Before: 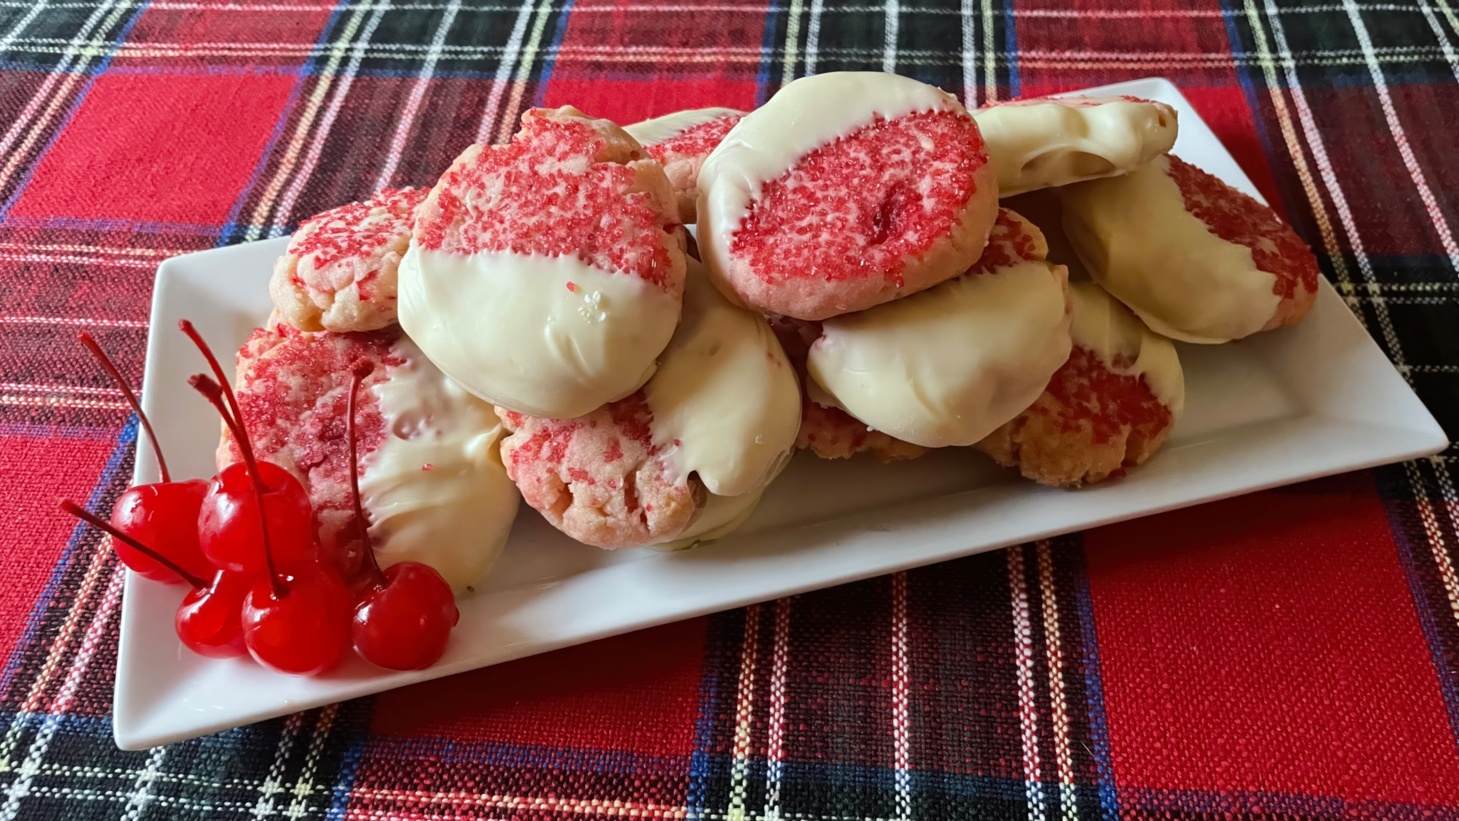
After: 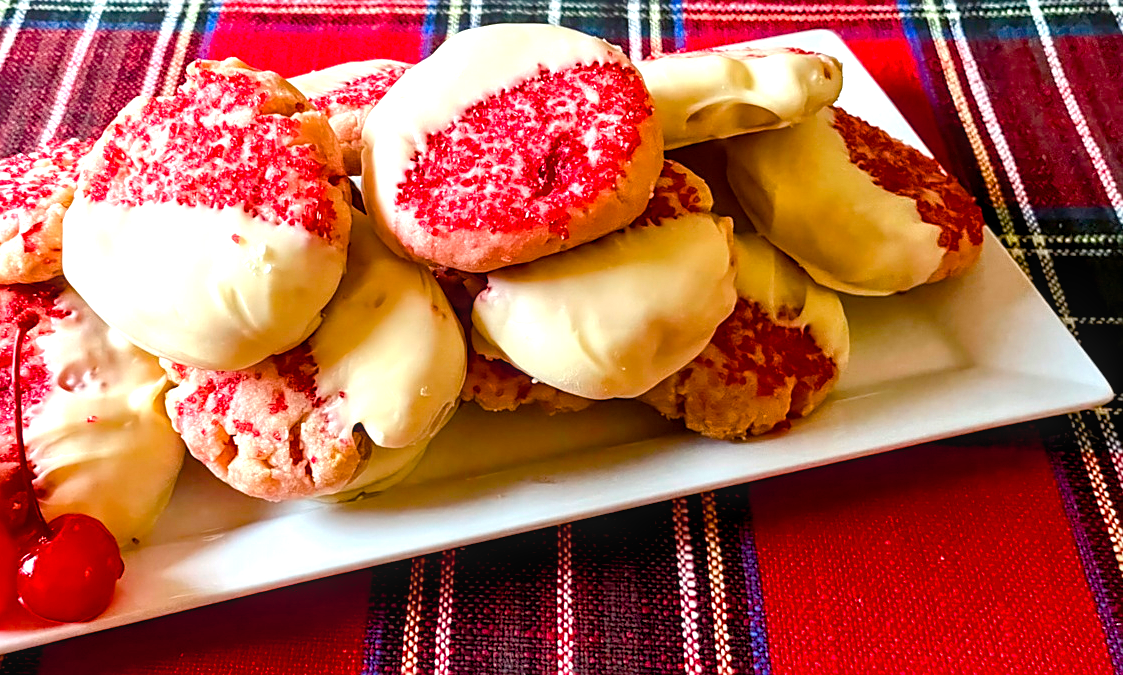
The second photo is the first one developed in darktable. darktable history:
crop: left 23.011%, top 5.871%, bottom 11.872%
color balance rgb: shadows lift › chroma 2.062%, shadows lift › hue 248.5°, global offset › luminance -0.506%, linear chroma grading › global chroma 14.864%, perceptual saturation grading › global saturation 44.252%, perceptual saturation grading › highlights -50.02%, perceptual saturation grading › shadows 30.952%
sharpen: on, module defaults
local contrast: on, module defaults
exposure: exposure 1 EV, compensate highlight preservation false
